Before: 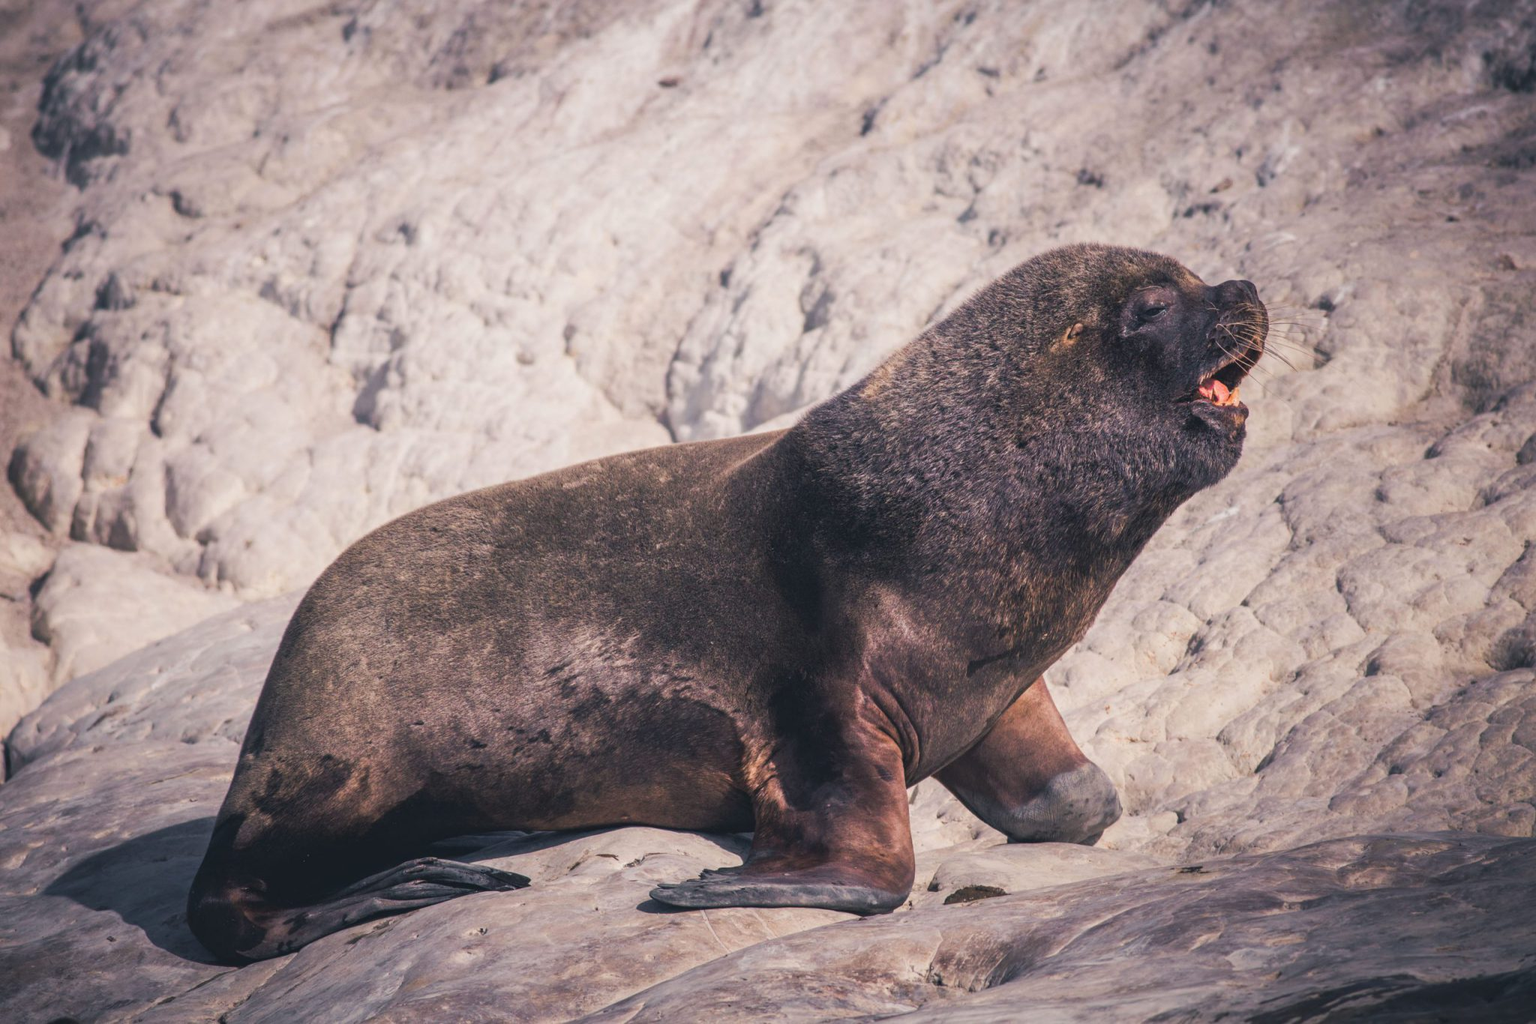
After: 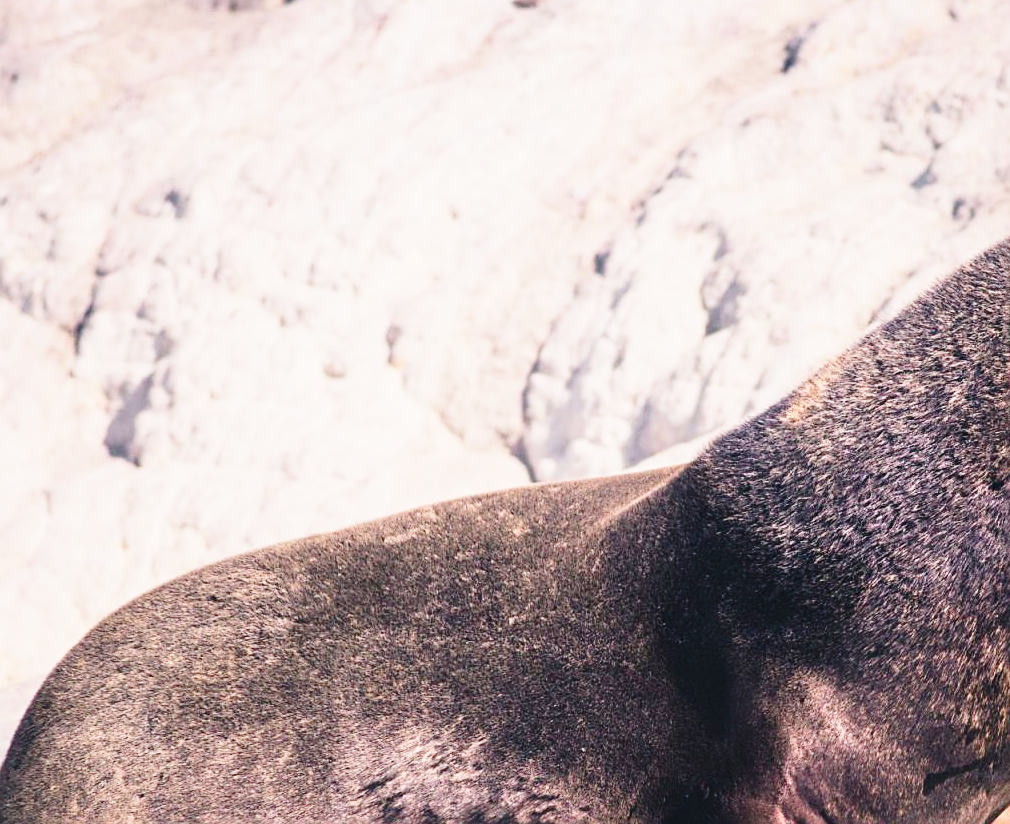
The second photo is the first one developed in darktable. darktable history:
base curve: curves: ch0 [(0, 0) (0.028, 0.03) (0.121, 0.232) (0.46, 0.748) (0.859, 0.968) (1, 1)], preserve colors none
crop: left 17.917%, top 7.93%, right 32.745%, bottom 31.679%
sharpen: on, module defaults
contrast brightness saturation: contrast 0.153, brightness -0.014, saturation 0.101
